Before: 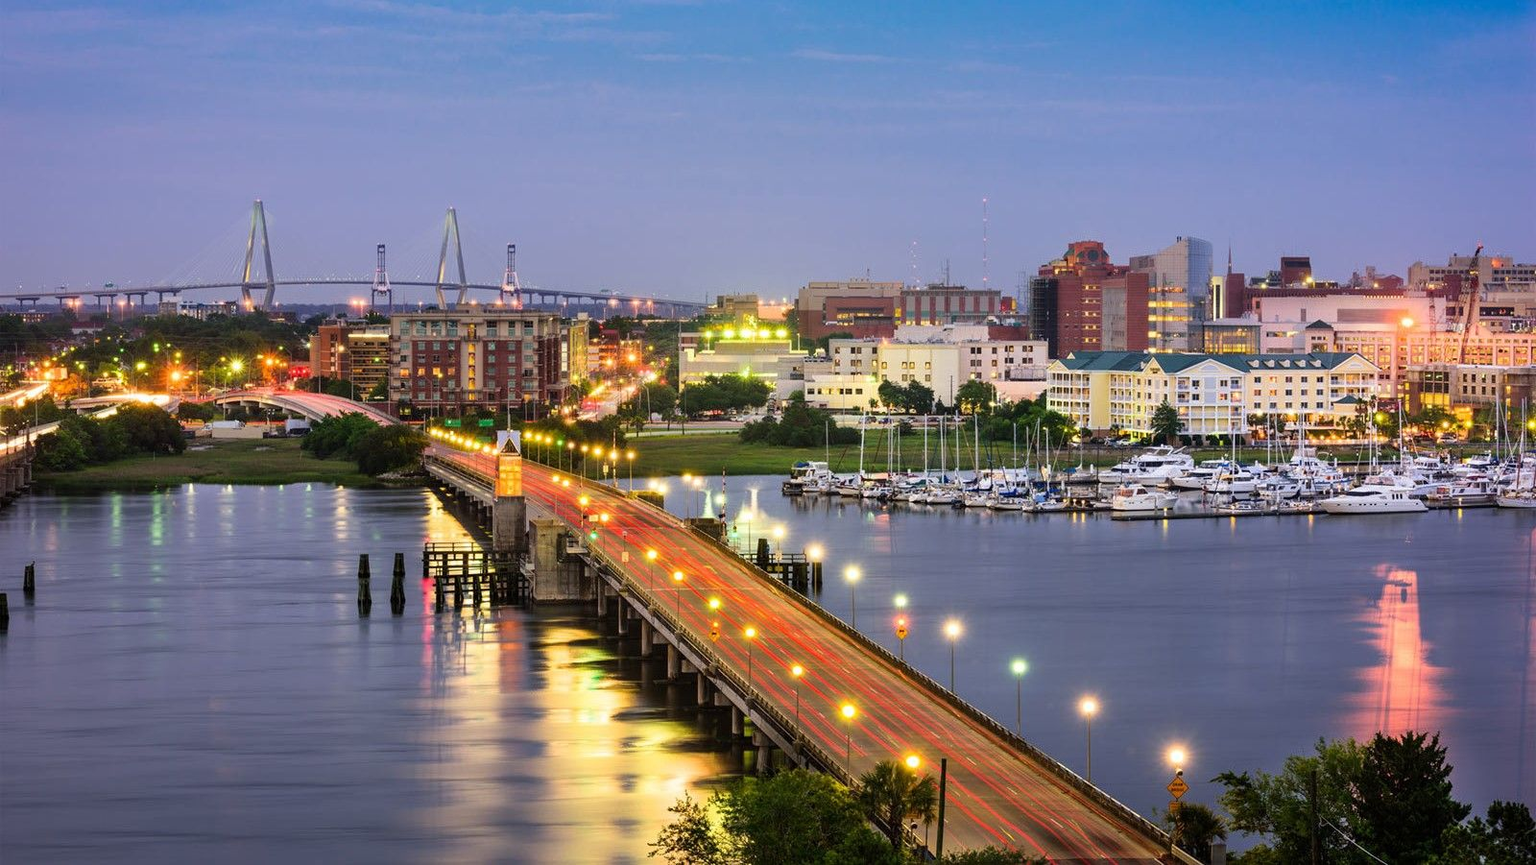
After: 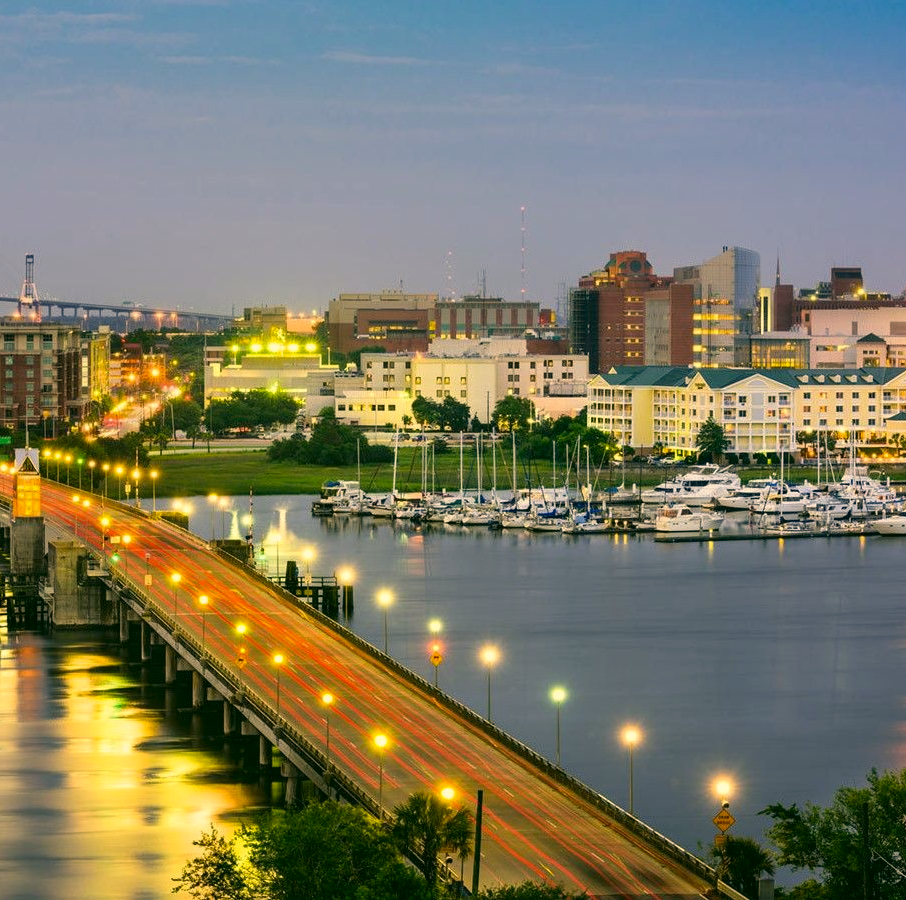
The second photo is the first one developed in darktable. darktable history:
crop: left 31.458%, top 0%, right 11.876%
color correction: highlights a* 5.3, highlights b* 24.26, shadows a* -15.58, shadows b* 4.02
